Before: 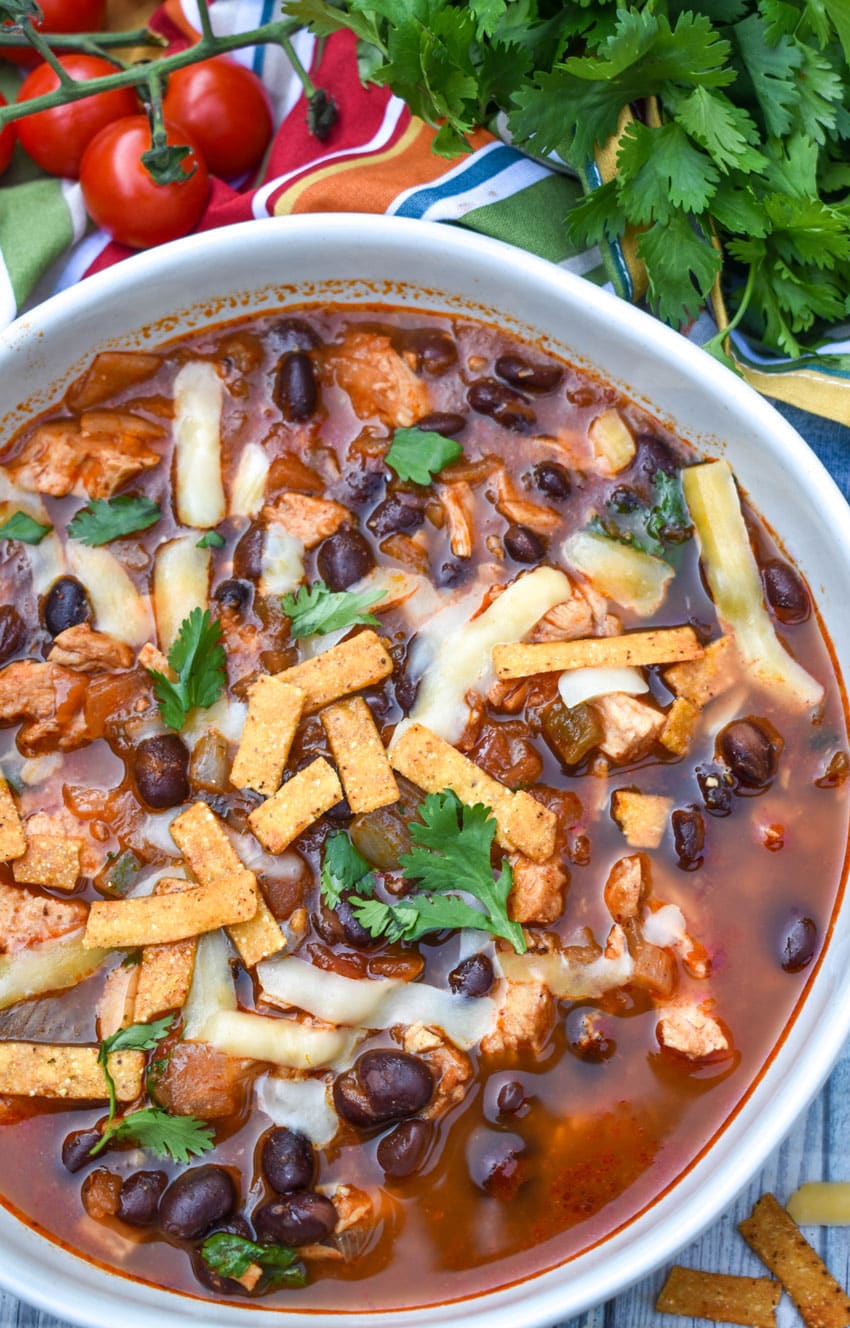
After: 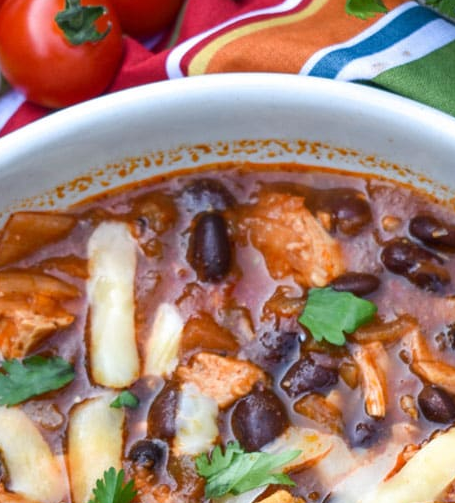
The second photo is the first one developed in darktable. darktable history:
crop: left 10.148%, top 10.544%, right 36.209%, bottom 51.518%
